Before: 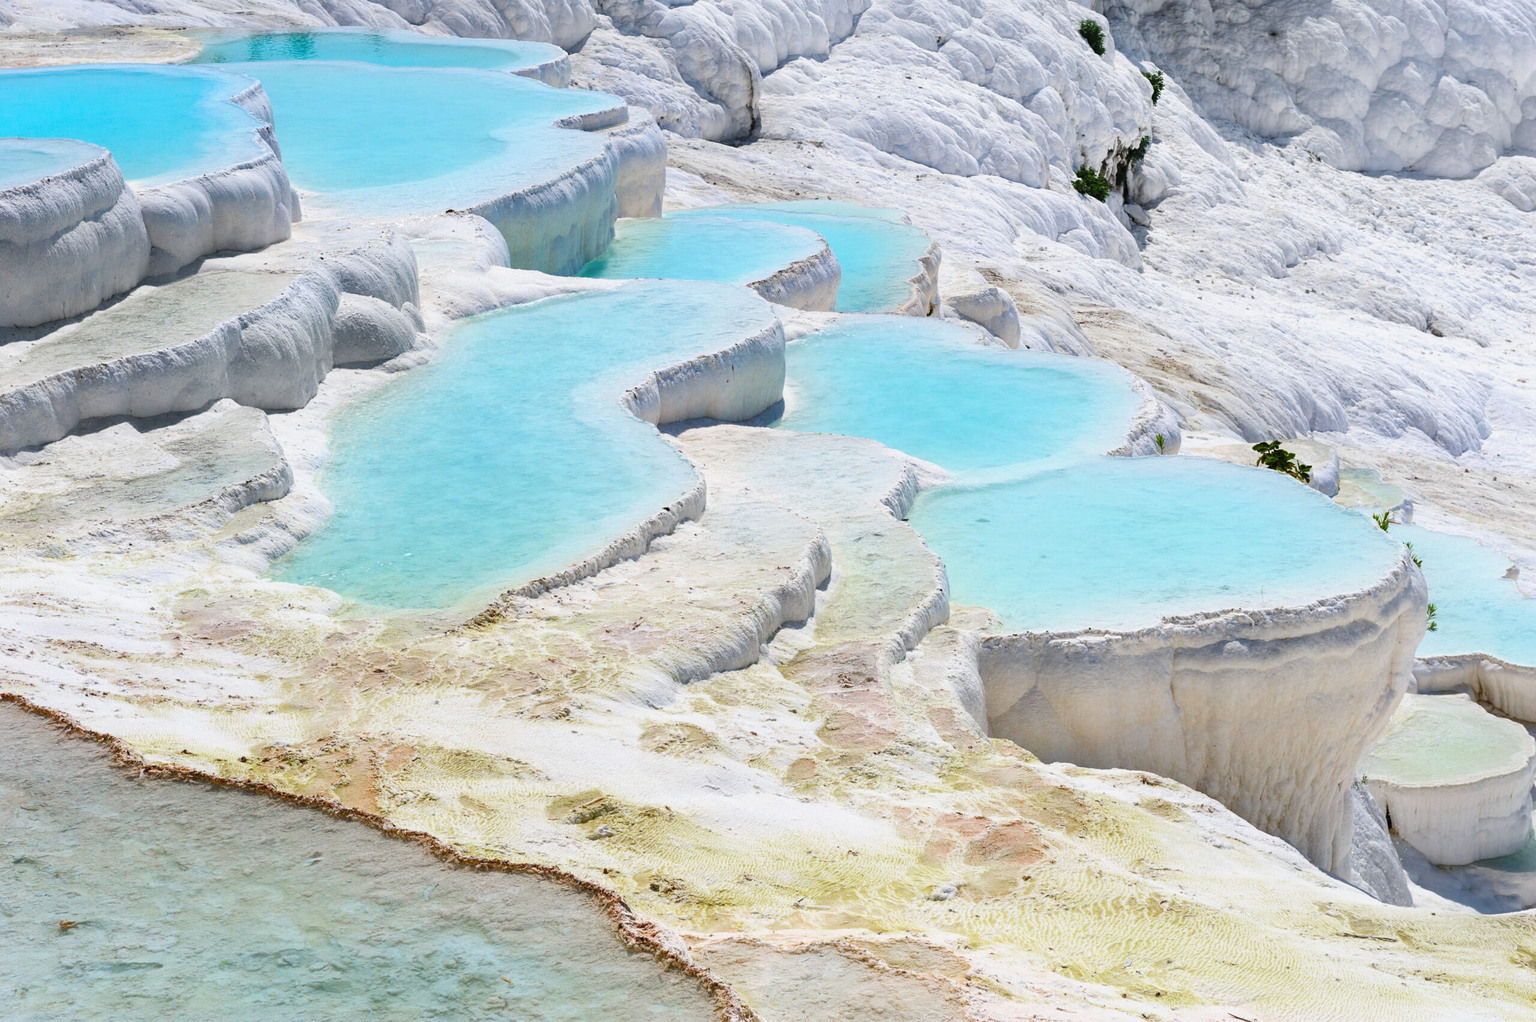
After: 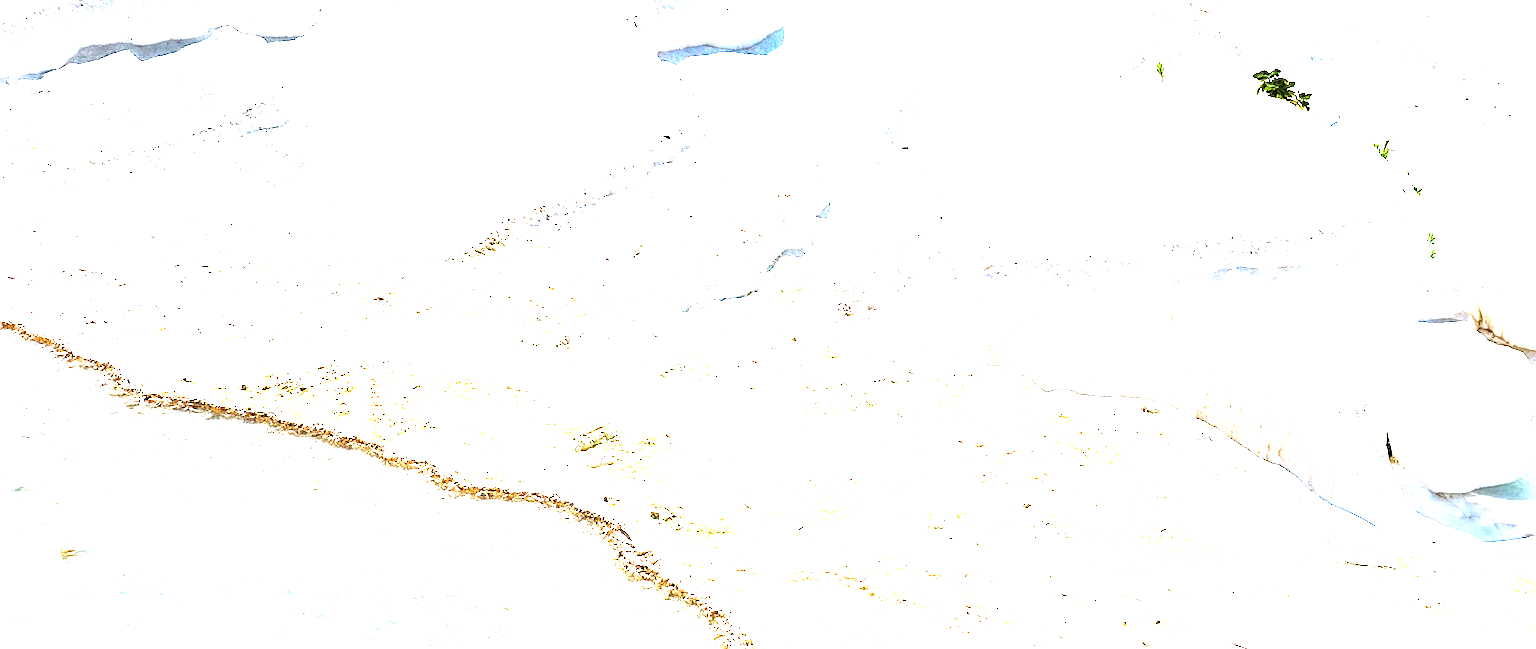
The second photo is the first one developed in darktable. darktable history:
exposure: exposure 2.207 EV, compensate highlight preservation false
crop and rotate: top 36.435%
sharpen: on, module defaults
tone equalizer: -8 EV -0.75 EV, -7 EV -0.7 EV, -6 EV -0.6 EV, -5 EV -0.4 EV, -3 EV 0.4 EV, -2 EV 0.6 EV, -1 EV 0.7 EV, +0 EV 0.75 EV, edges refinement/feathering 500, mask exposure compensation -1.57 EV, preserve details no
